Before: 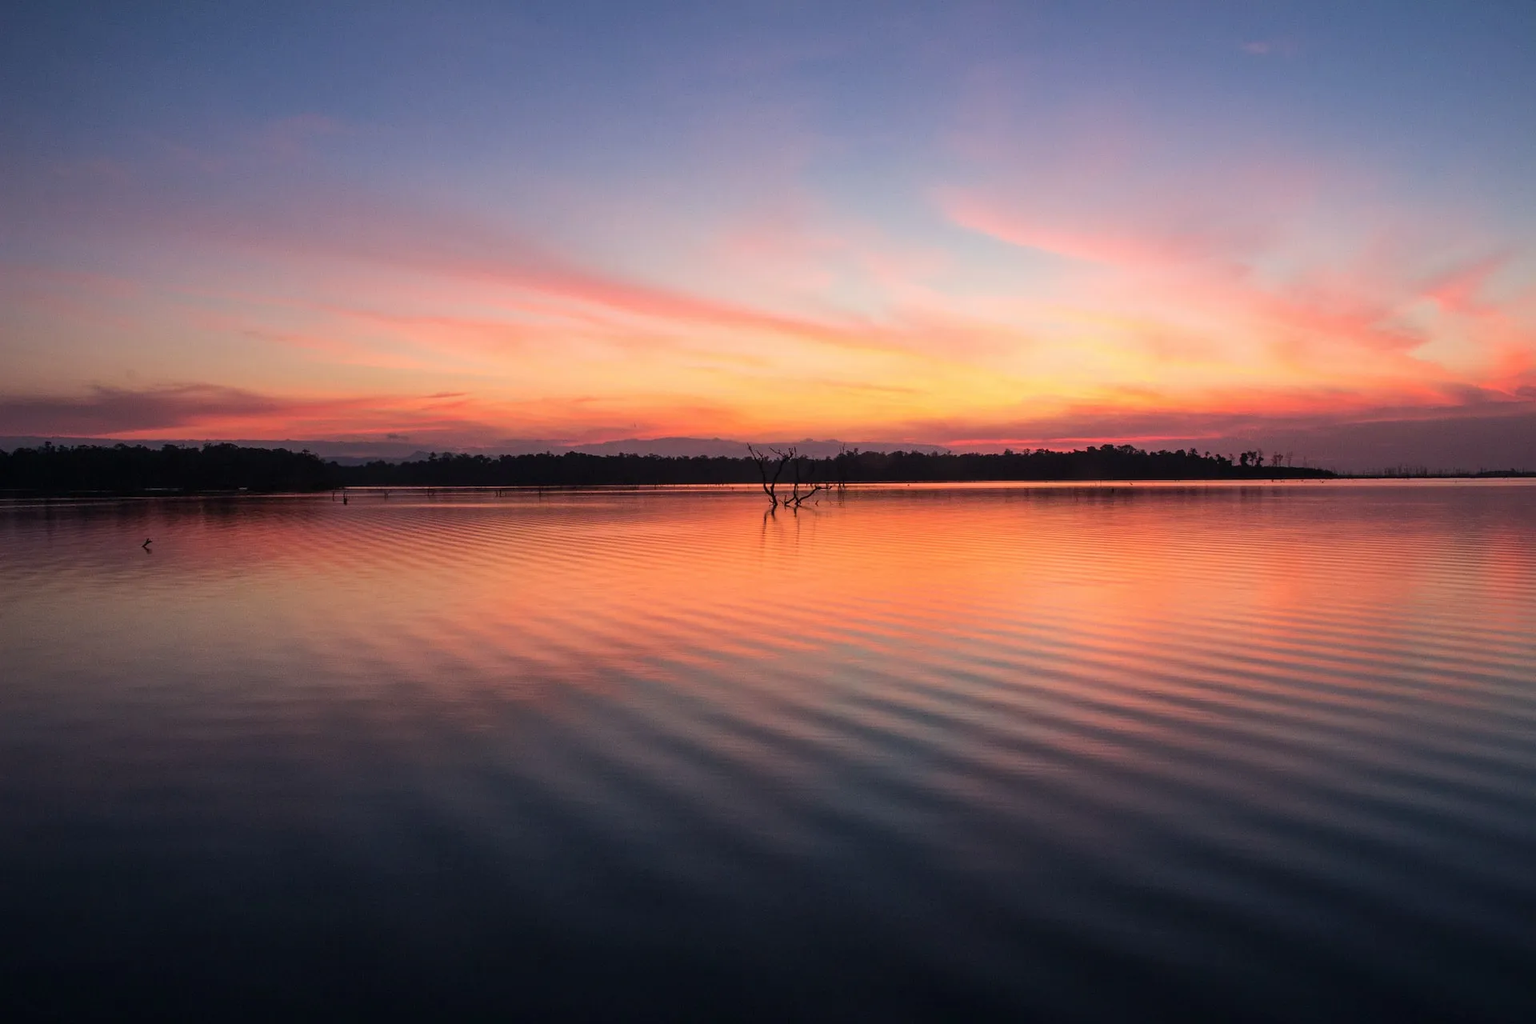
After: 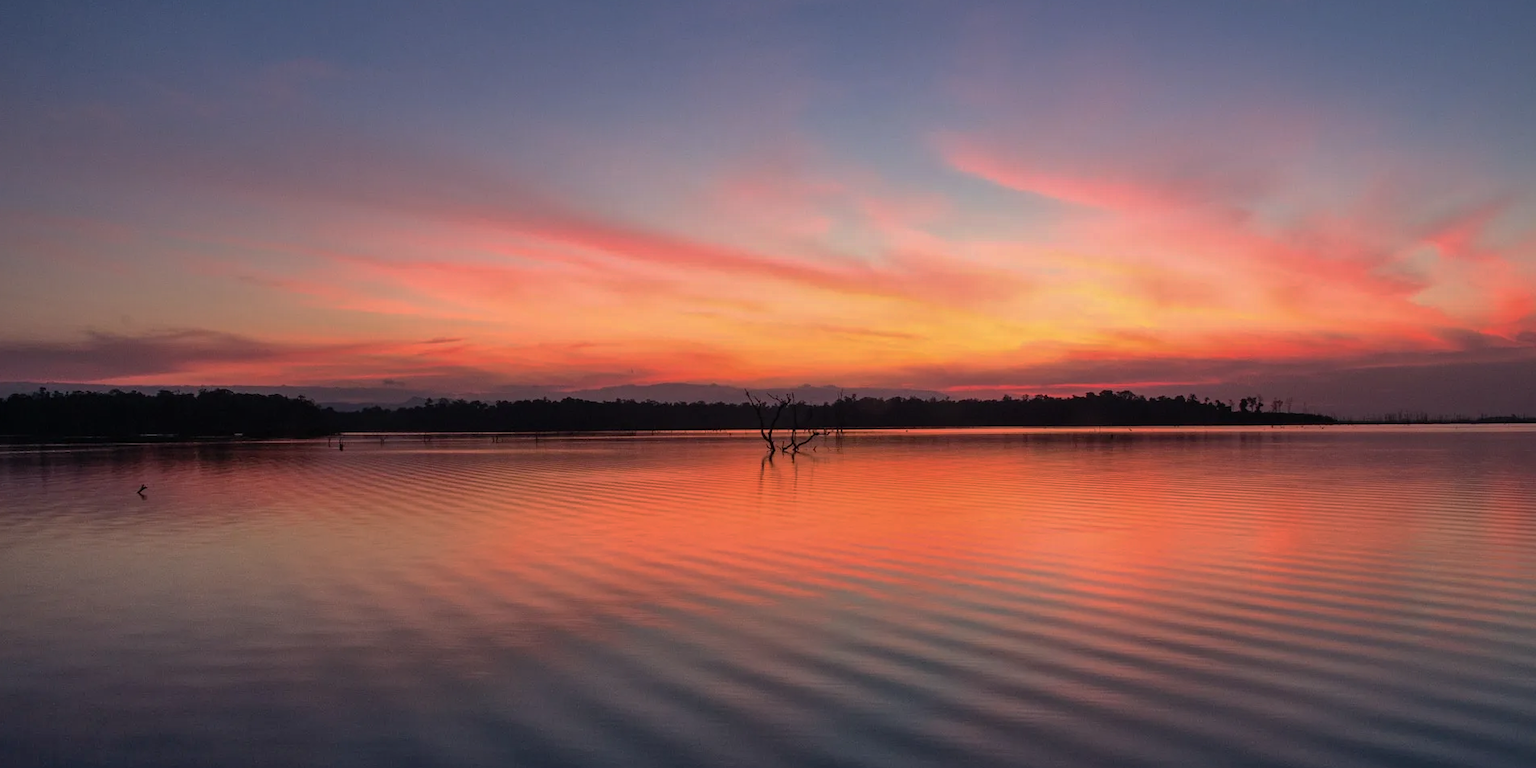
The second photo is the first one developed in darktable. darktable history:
crop: left 0.387%, top 5.469%, bottom 19.809%
shadows and highlights: low approximation 0.01, soften with gaussian
base curve: curves: ch0 [(0, 0) (0.595, 0.418) (1, 1)], preserve colors none
tone equalizer: on, module defaults
